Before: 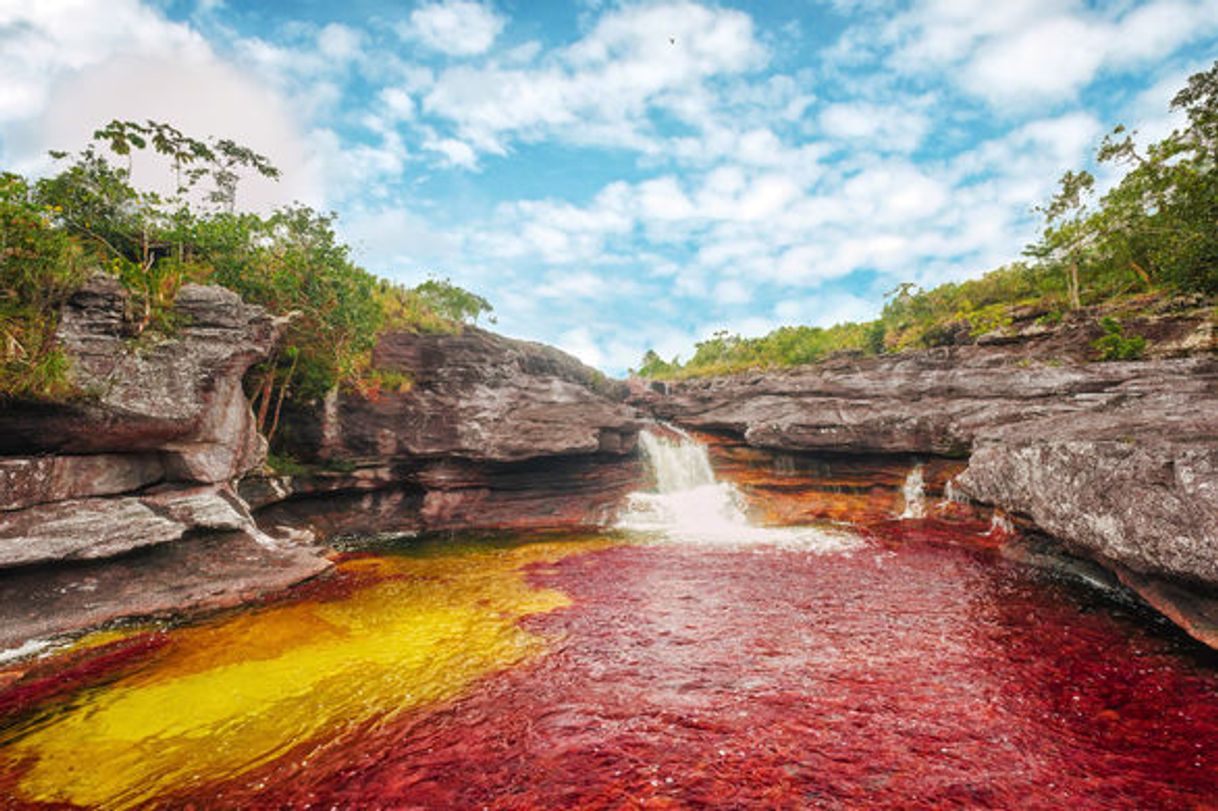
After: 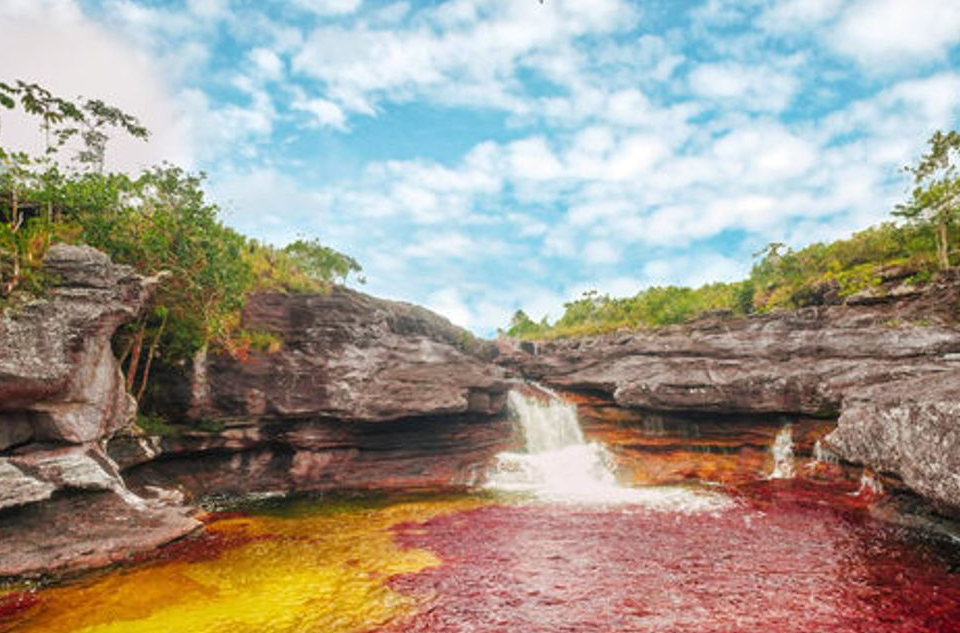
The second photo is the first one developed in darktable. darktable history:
crop and rotate: left 10.77%, top 5.1%, right 10.41%, bottom 16.76%
